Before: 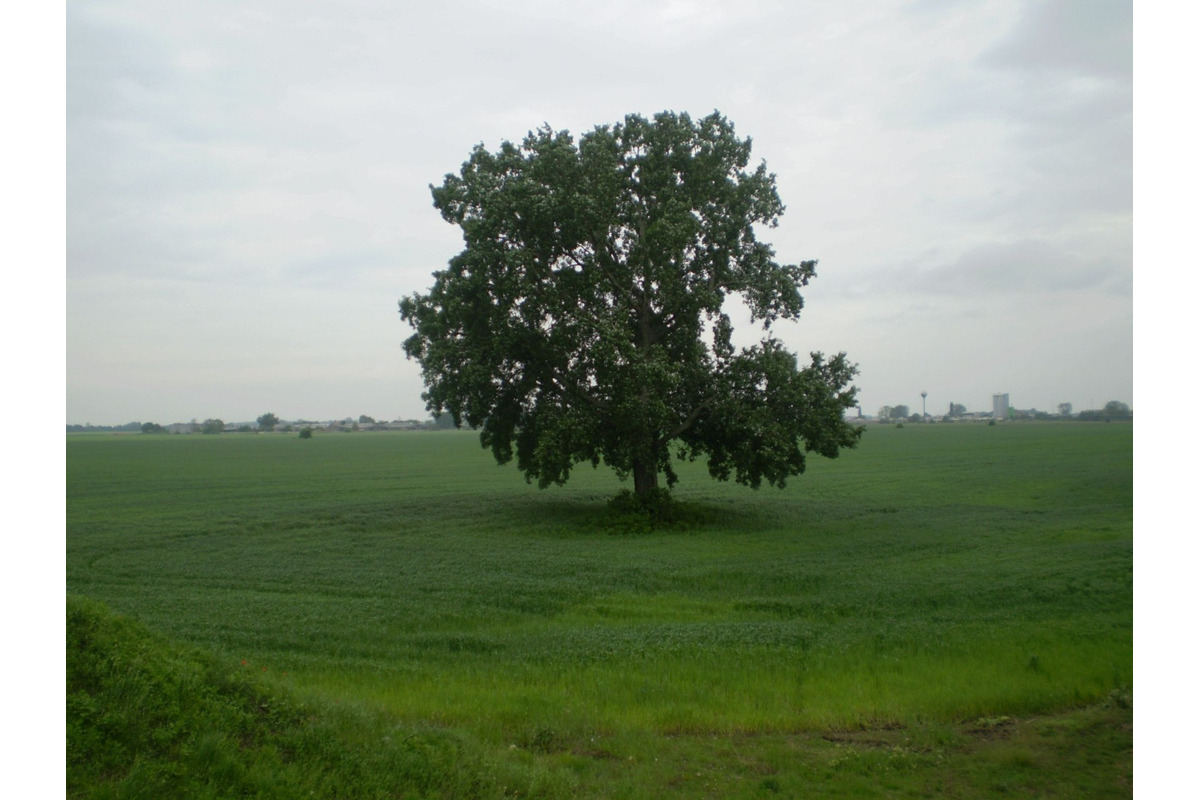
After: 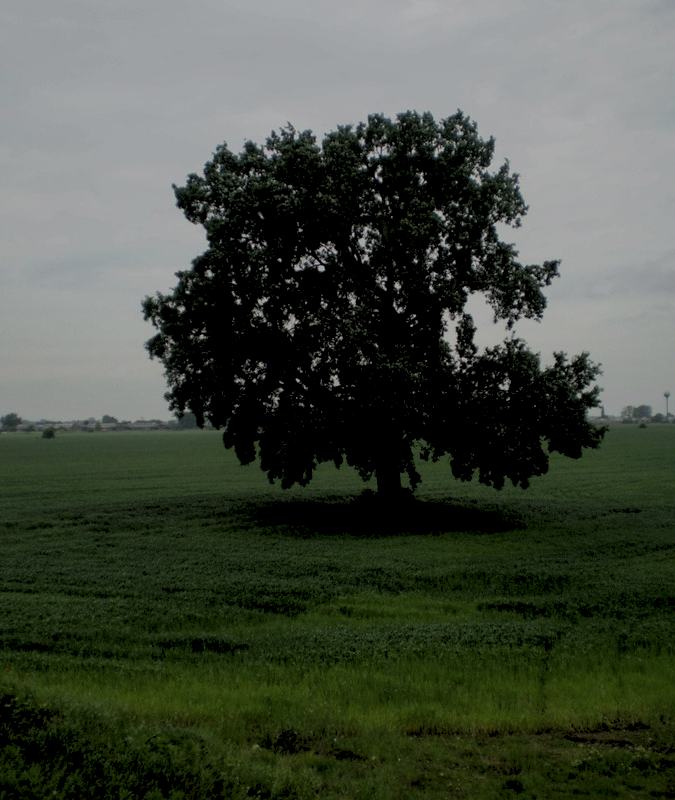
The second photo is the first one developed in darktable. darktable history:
rgb levels: levels [[0.013, 0.434, 0.89], [0, 0.5, 1], [0, 0.5, 1]]
crop: left 21.496%, right 22.254%
exposure: exposure -1.468 EV, compensate highlight preservation false
local contrast: highlights 123%, shadows 126%, detail 140%, midtone range 0.254
